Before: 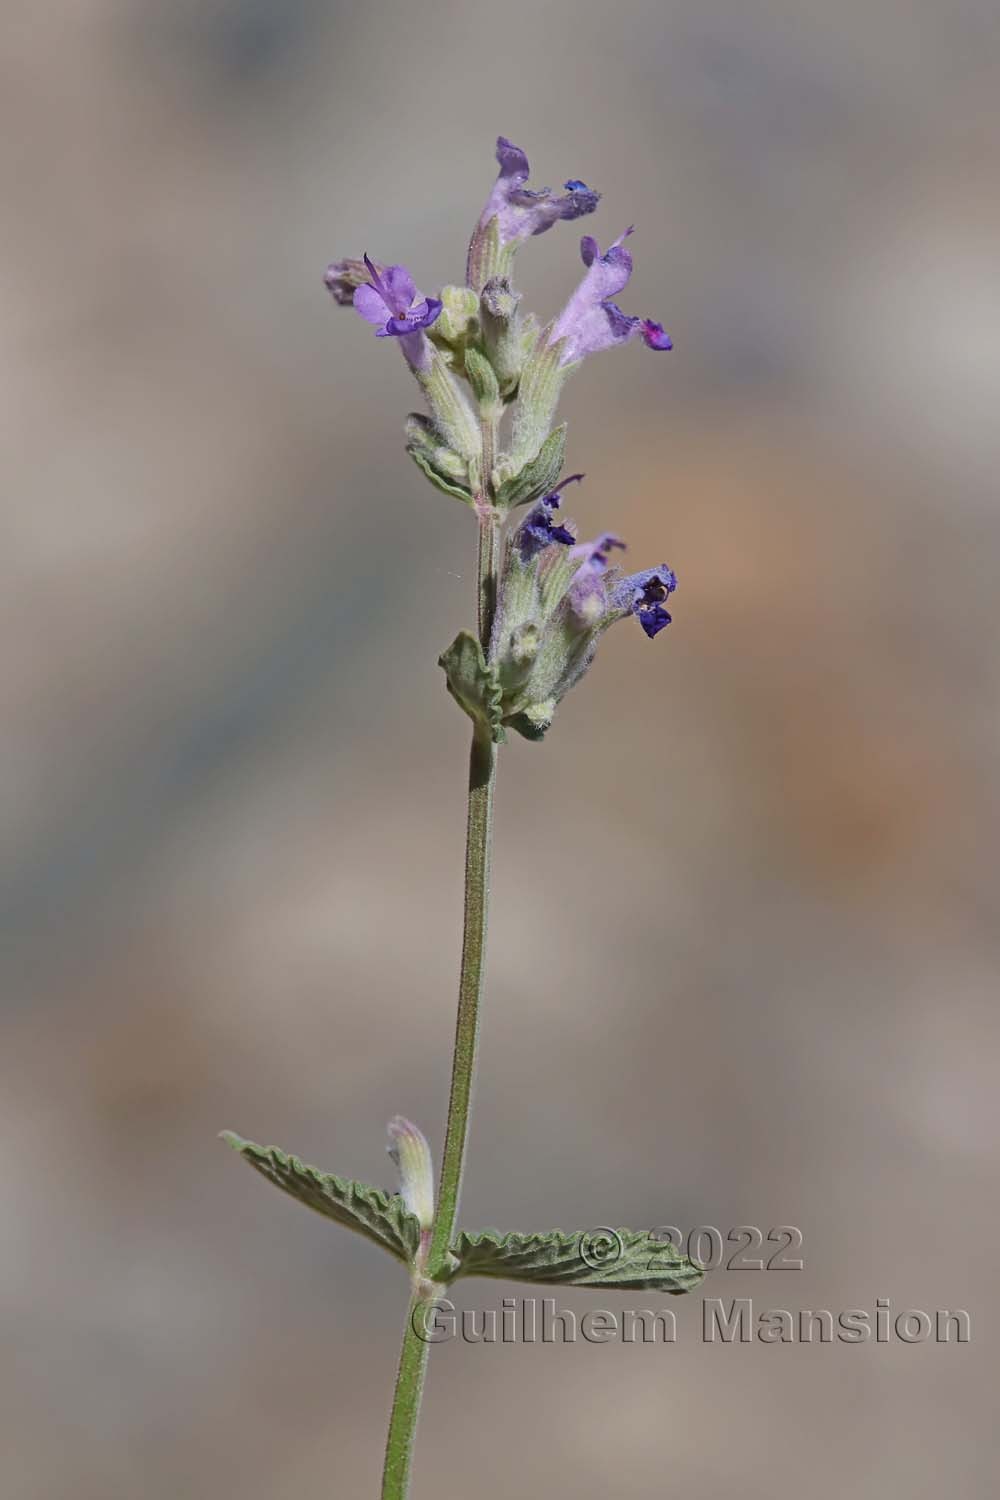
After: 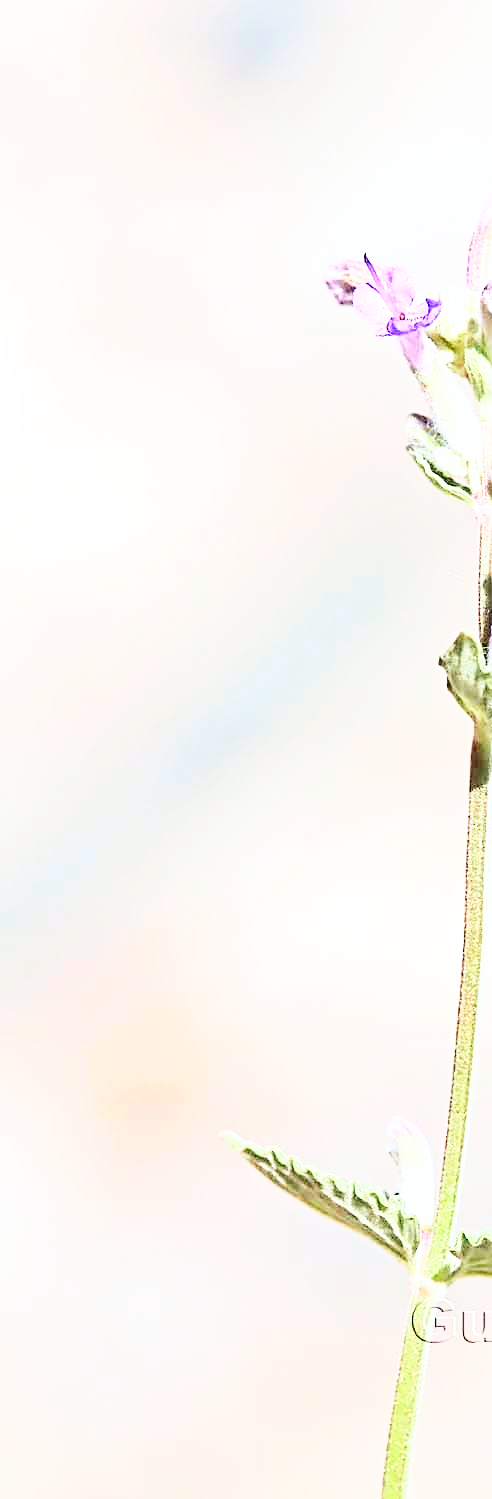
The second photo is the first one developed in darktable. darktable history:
tone curve: curves: ch0 [(0, 0.023) (0.087, 0.065) (0.184, 0.168) (0.45, 0.54) (0.57, 0.683) (0.722, 0.825) (0.877, 0.948) (1, 1)]; ch1 [(0, 0) (0.388, 0.369) (0.44, 0.44) (0.489, 0.481) (0.534, 0.551) (0.657, 0.659) (1, 1)]; ch2 [(0, 0) (0.353, 0.317) (0.408, 0.427) (0.472, 0.46) (0.5, 0.496) (0.537, 0.539) (0.576, 0.592) (0.625, 0.631) (1, 1)], color space Lab, independent channels, preserve colors none
base curve: curves: ch0 [(0, 0.003) (0.001, 0.002) (0.006, 0.004) (0.02, 0.022) (0.048, 0.086) (0.094, 0.234) (0.162, 0.431) (0.258, 0.629) (0.385, 0.8) (0.548, 0.918) (0.751, 0.988) (1, 1)], preserve colors none
sharpen: on, module defaults
exposure: black level correction 0, exposure 1.104 EV, compensate exposure bias true, compensate highlight preservation false
crop and rotate: left 0.036%, top 0%, right 50.671%
tone equalizer: mask exposure compensation -0.498 EV
